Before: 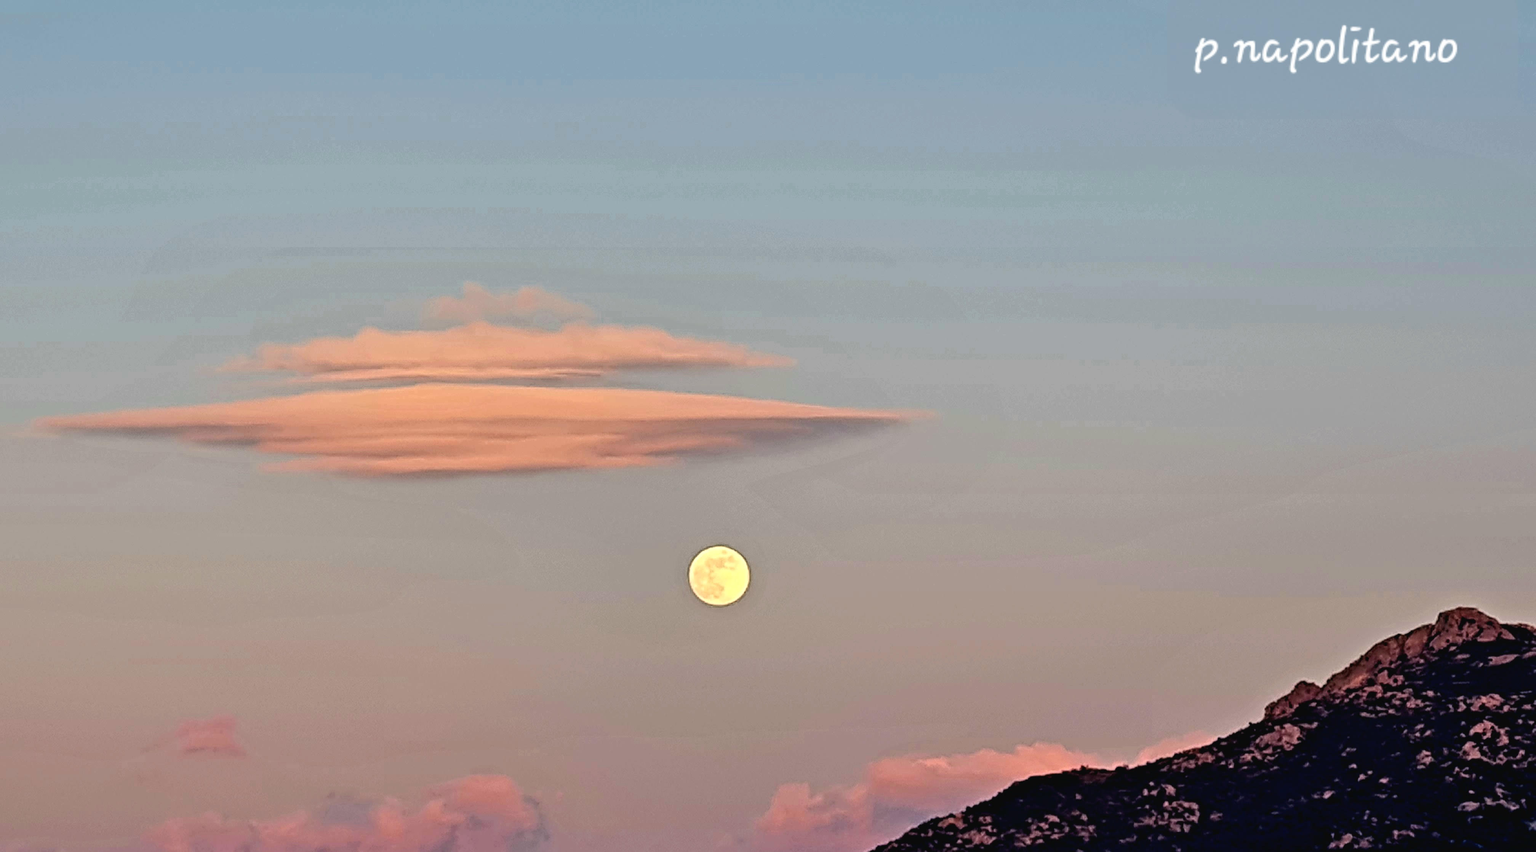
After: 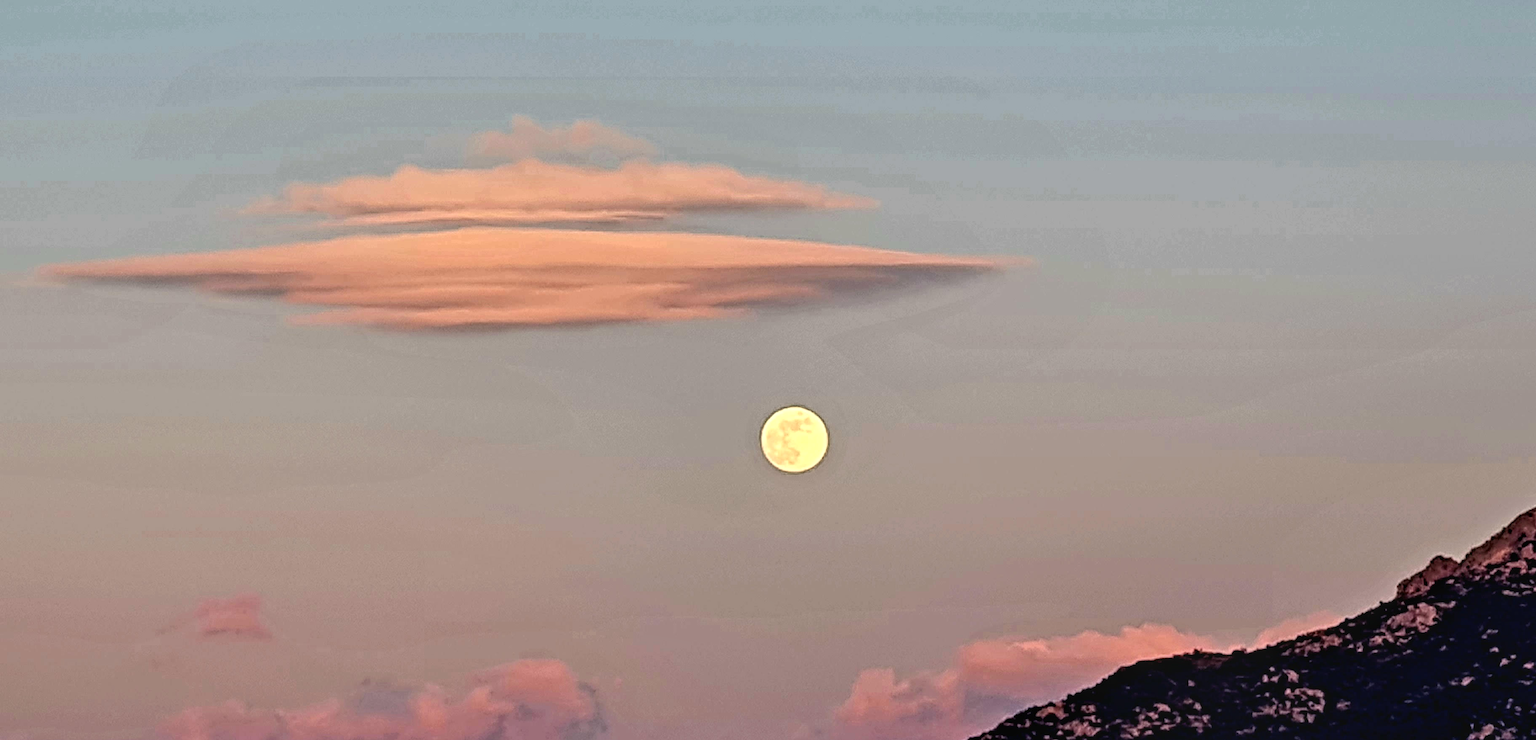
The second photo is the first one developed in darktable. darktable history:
local contrast: on, module defaults
crop: top 20.916%, right 9.437%, bottom 0.316%
